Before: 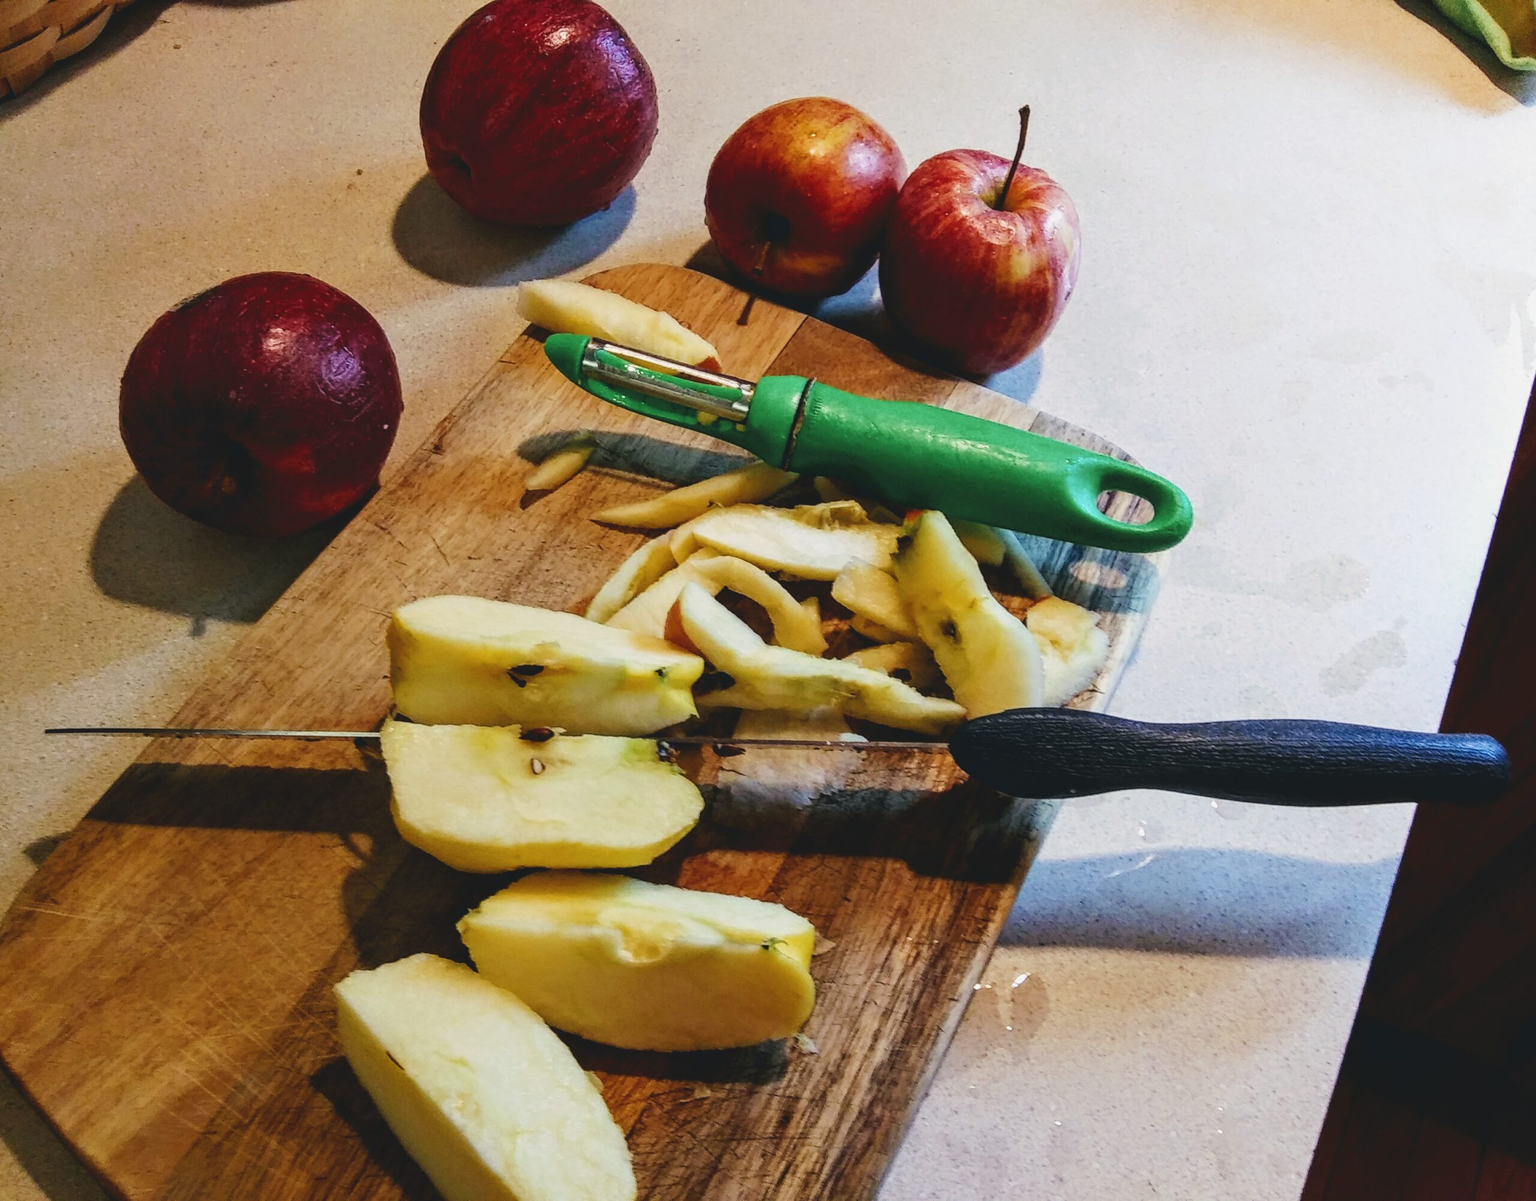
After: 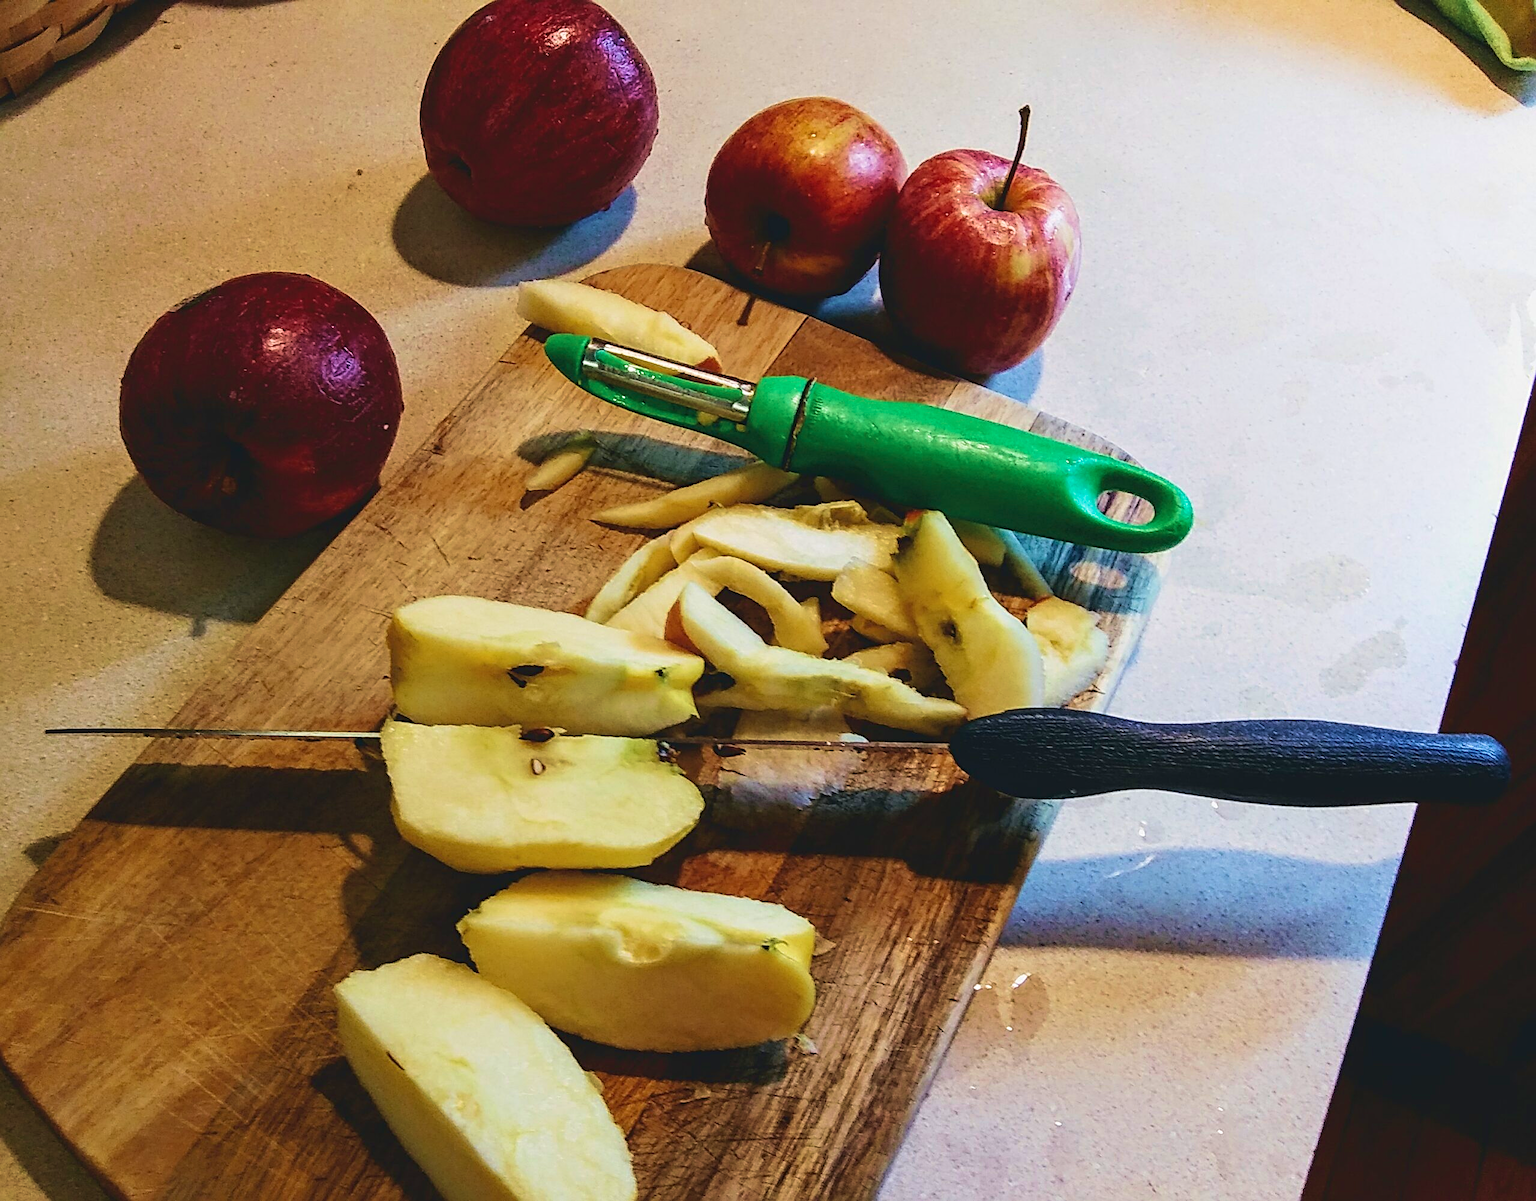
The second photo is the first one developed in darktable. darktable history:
sharpen: radius 2.755
velvia: strength 49.48%
